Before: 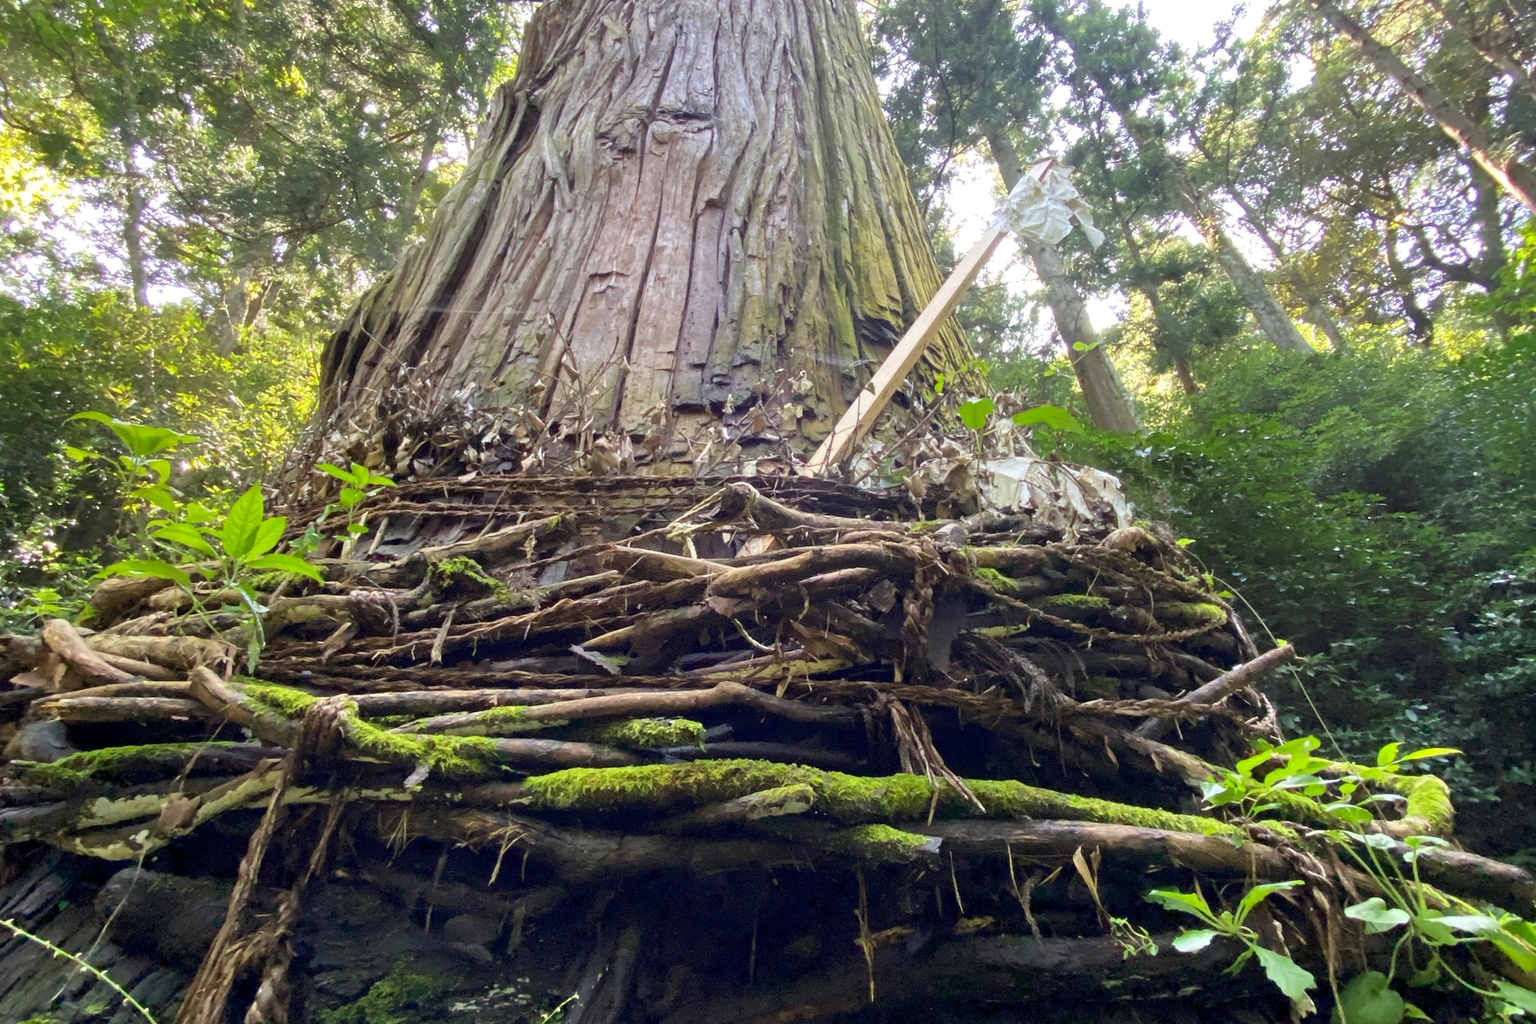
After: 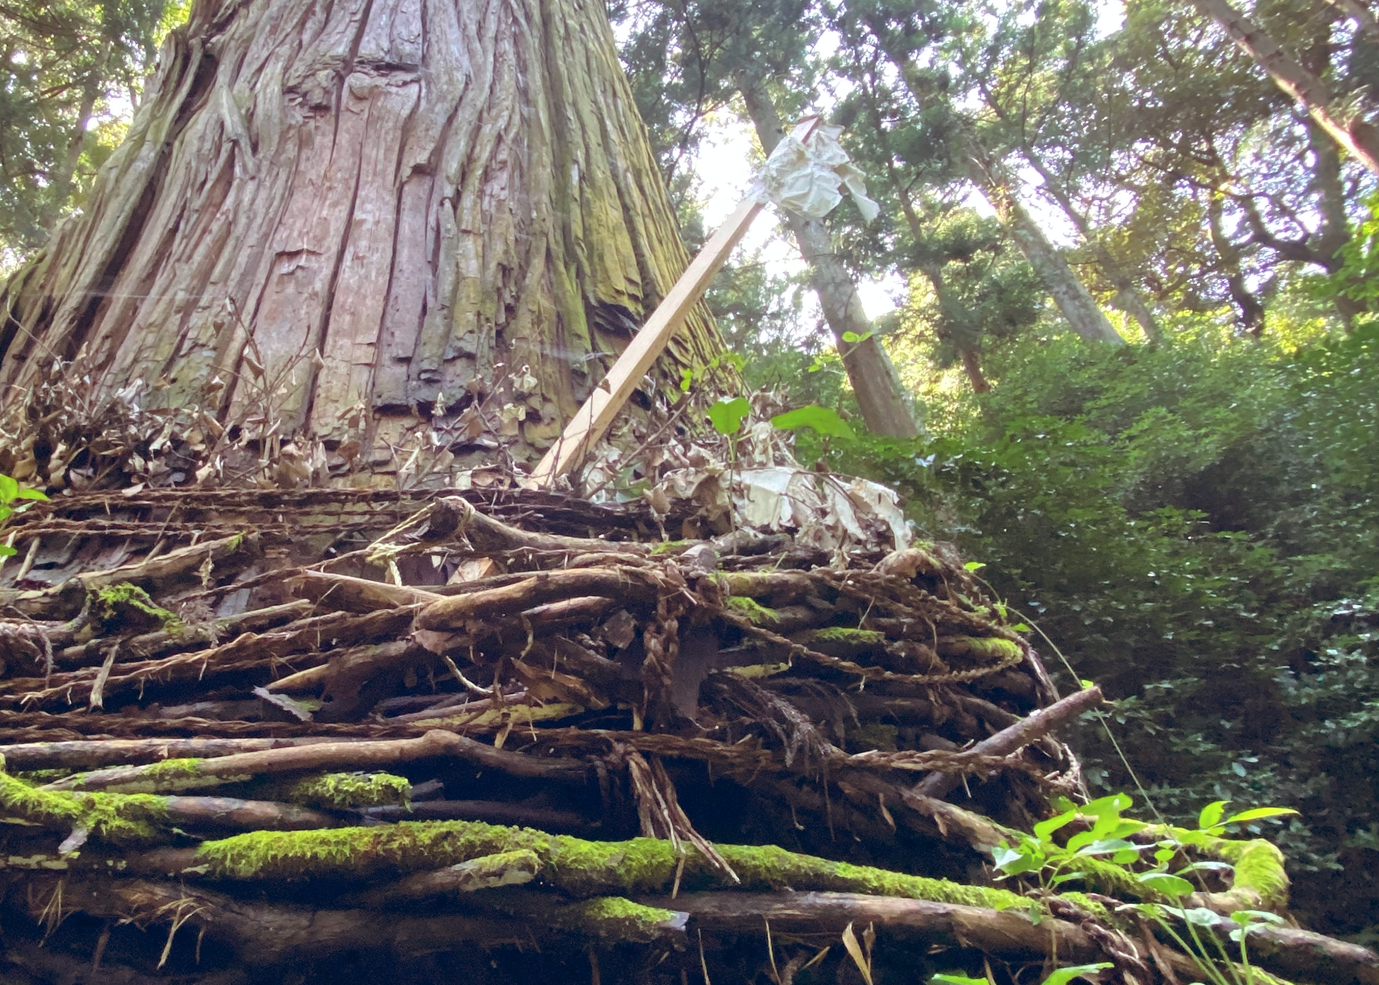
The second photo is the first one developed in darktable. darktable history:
color balance rgb: shadows lift › chroma 9.92%, shadows lift › hue 45.12°, power › luminance 3.26%, power › hue 231.93°, global offset › luminance 0.4%, global offset › chroma 0.21%, global offset › hue 255.02°
crop: left 23.095%, top 5.827%, bottom 11.854%
